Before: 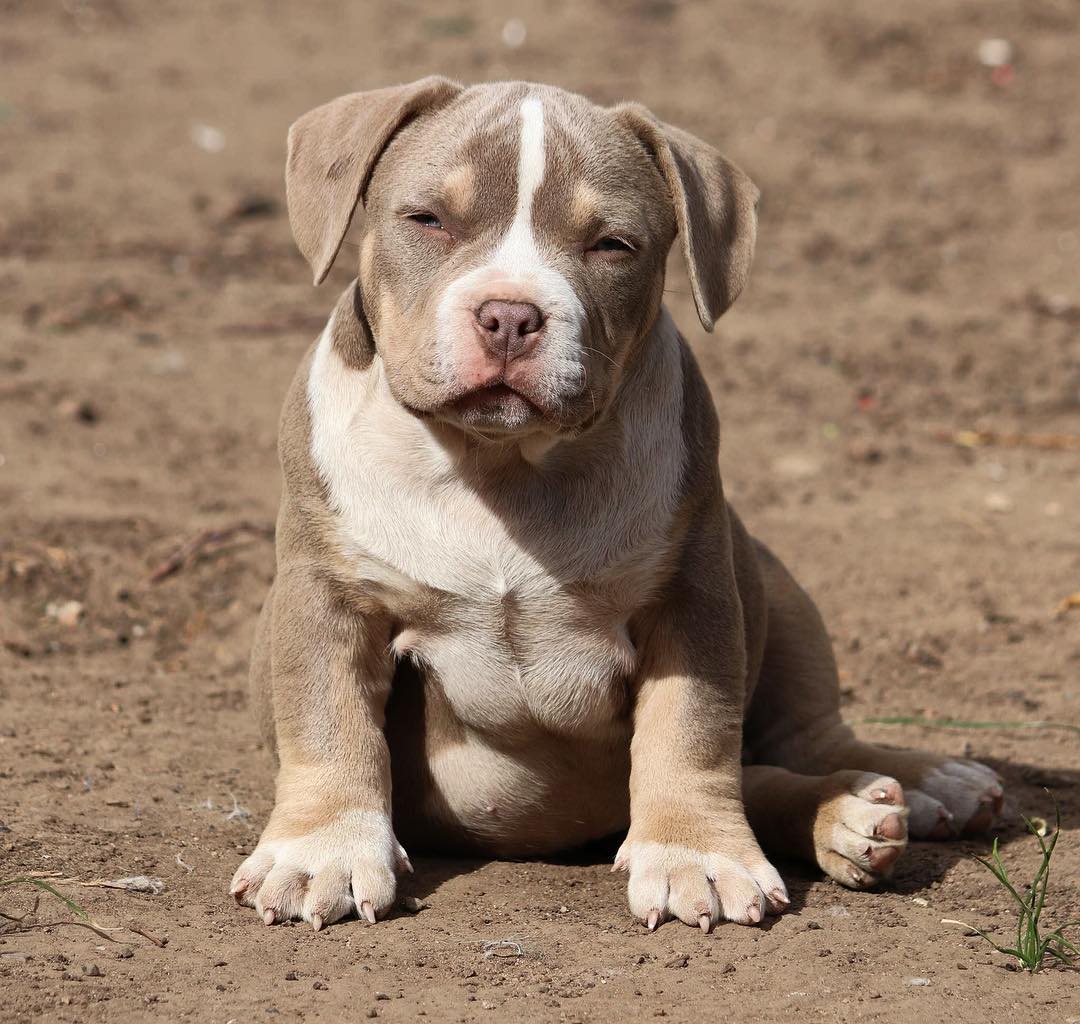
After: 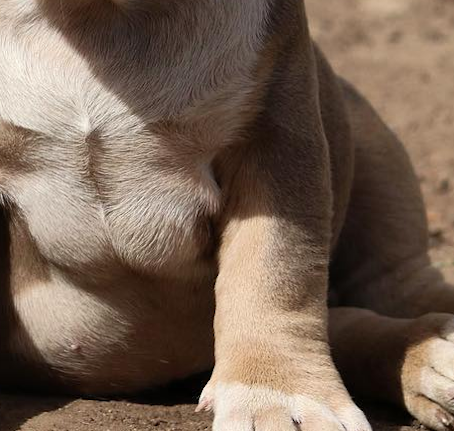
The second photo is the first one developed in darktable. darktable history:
crop: left 37.221%, top 45.169%, right 20.63%, bottom 13.777%
rotate and perspective: lens shift (horizontal) -0.055, automatic cropping off
